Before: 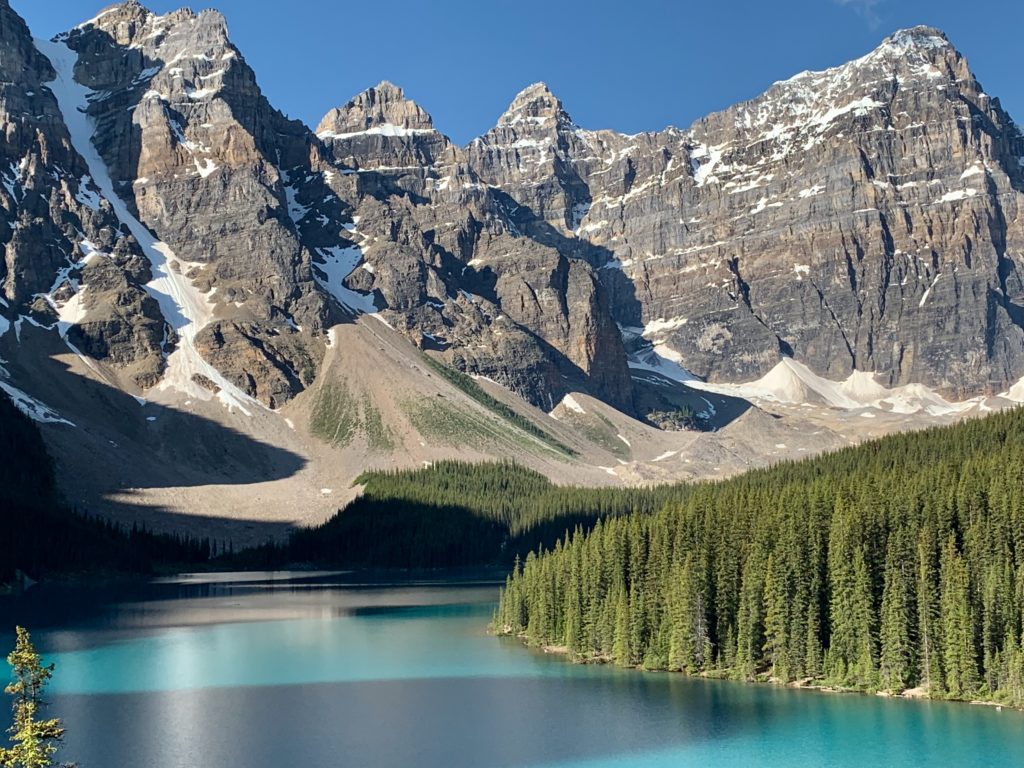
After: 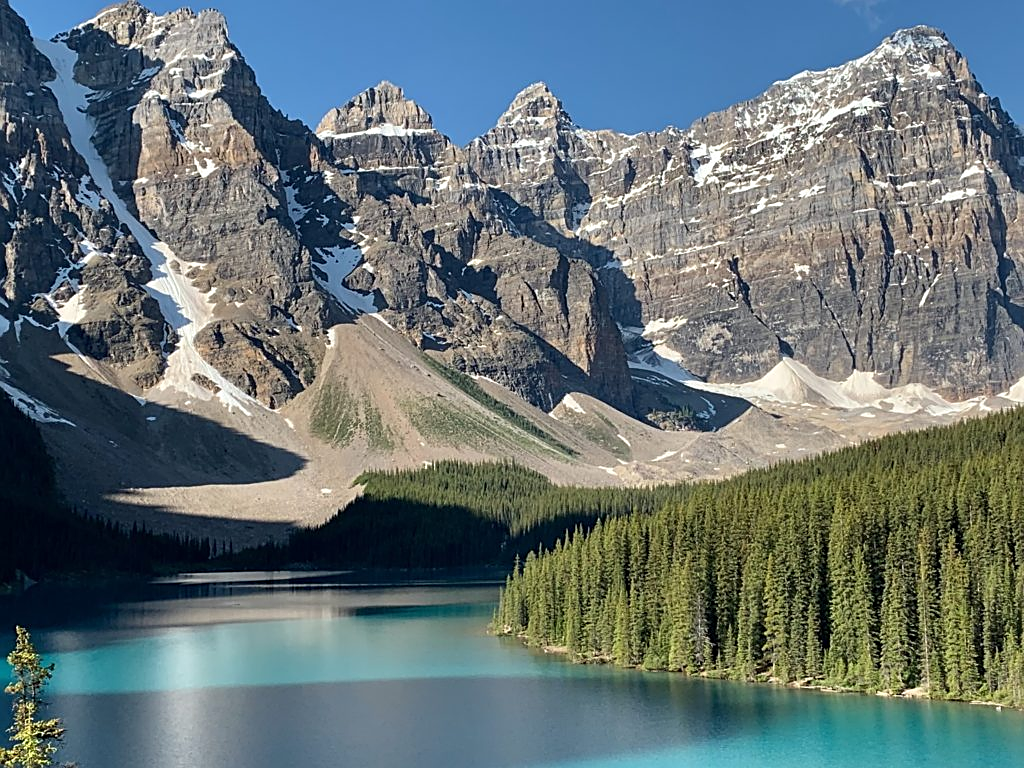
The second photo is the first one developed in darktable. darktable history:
sharpen: on, module defaults
tone equalizer: -7 EV 0.11 EV
